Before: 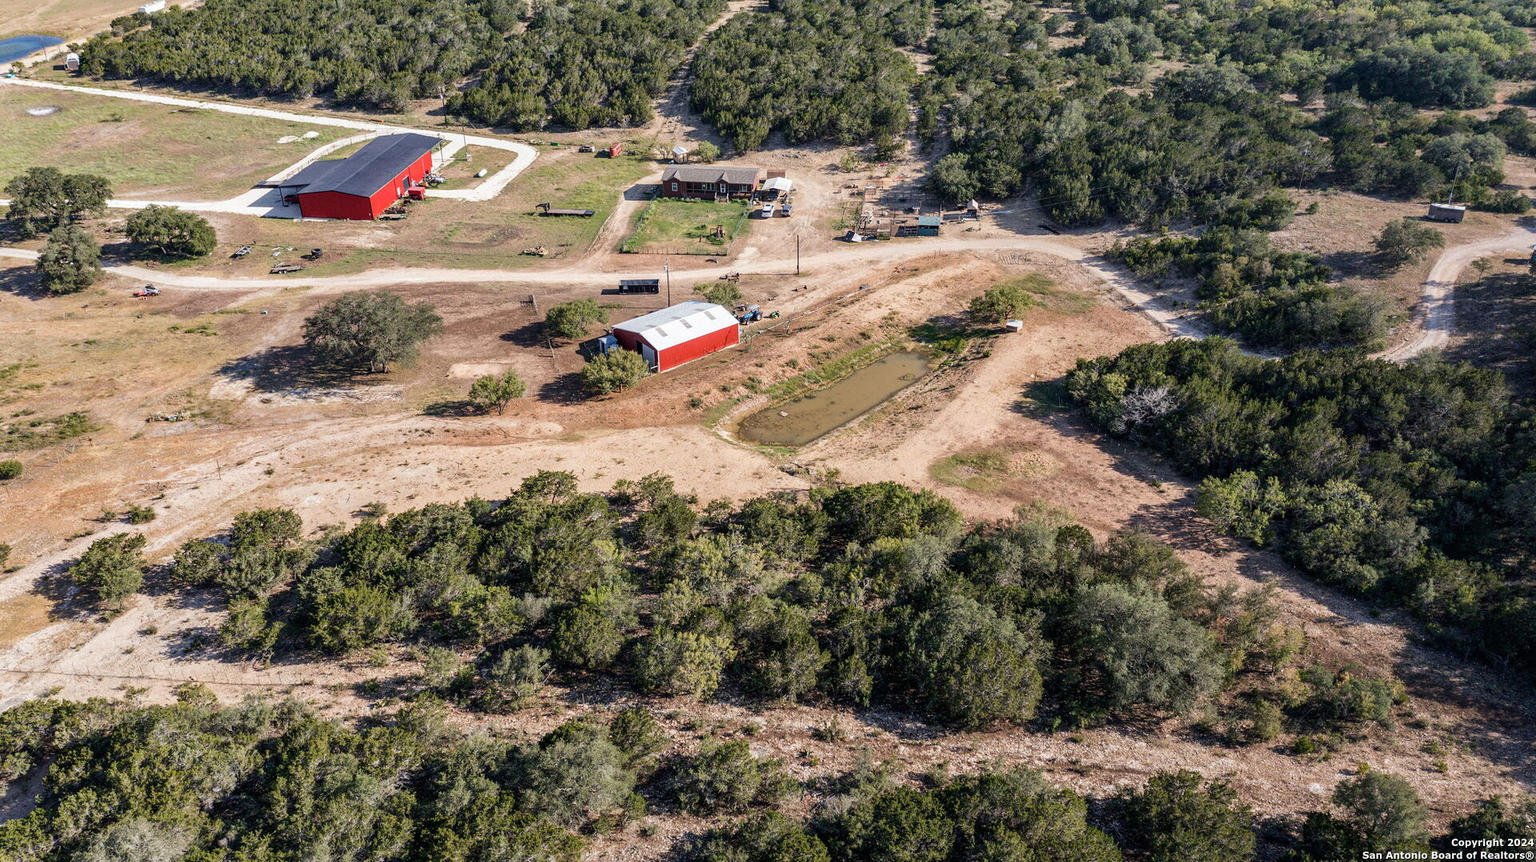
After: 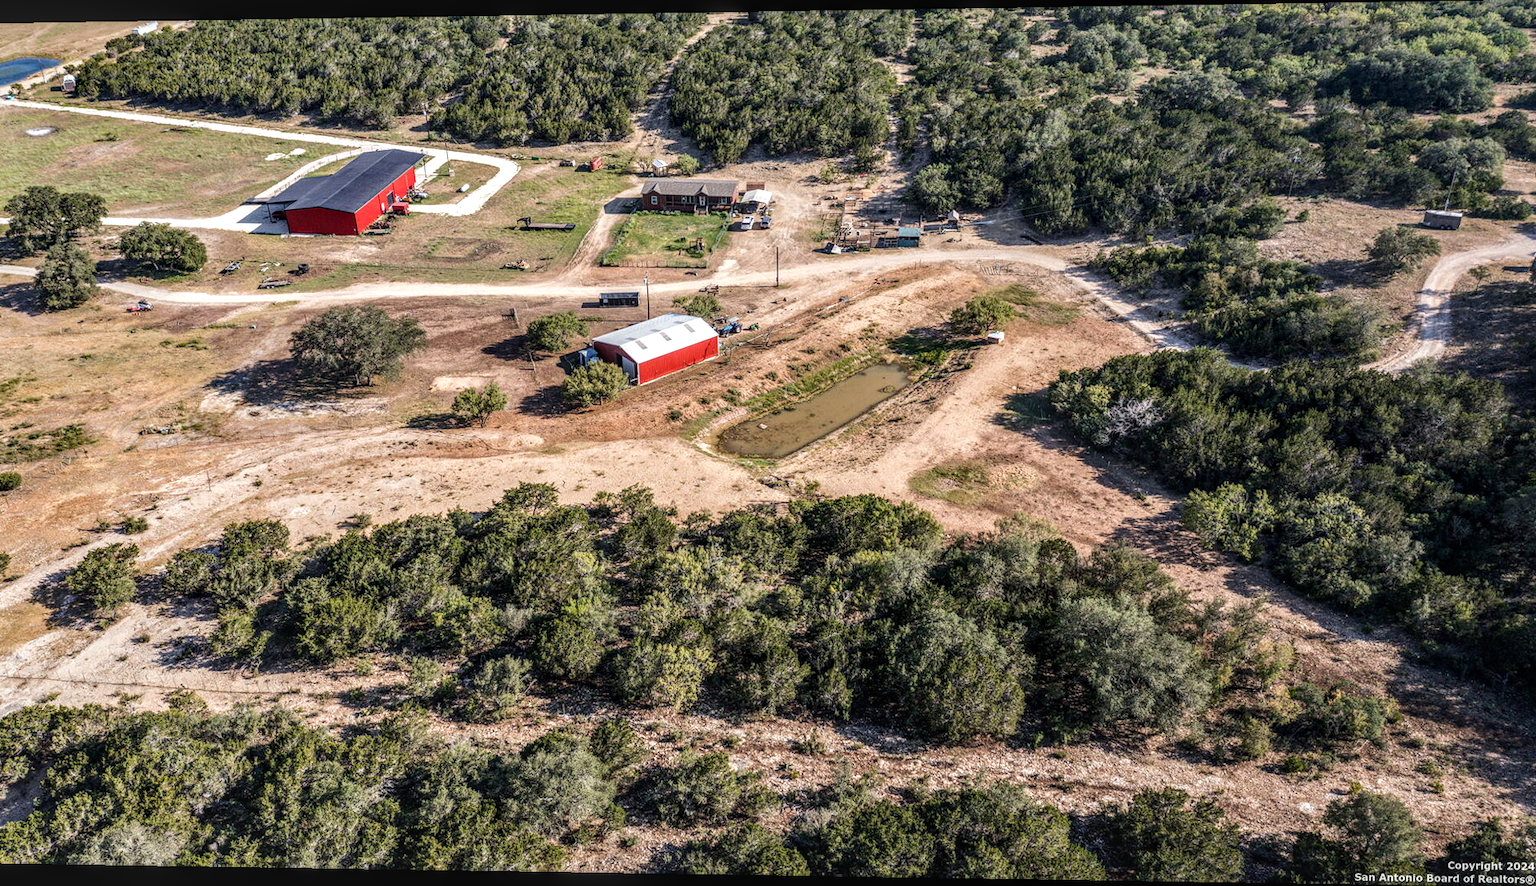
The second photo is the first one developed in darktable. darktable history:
tone equalizer: -8 EV -0.417 EV, -7 EV -0.389 EV, -6 EV -0.333 EV, -5 EV -0.222 EV, -3 EV 0.222 EV, -2 EV 0.333 EV, -1 EV 0.389 EV, +0 EV 0.417 EV, edges refinement/feathering 500, mask exposure compensation -1.57 EV, preserve details no
exposure: compensate highlight preservation false
rotate and perspective: lens shift (horizontal) -0.055, automatic cropping off
local contrast: highlights 0%, shadows 0%, detail 133%
